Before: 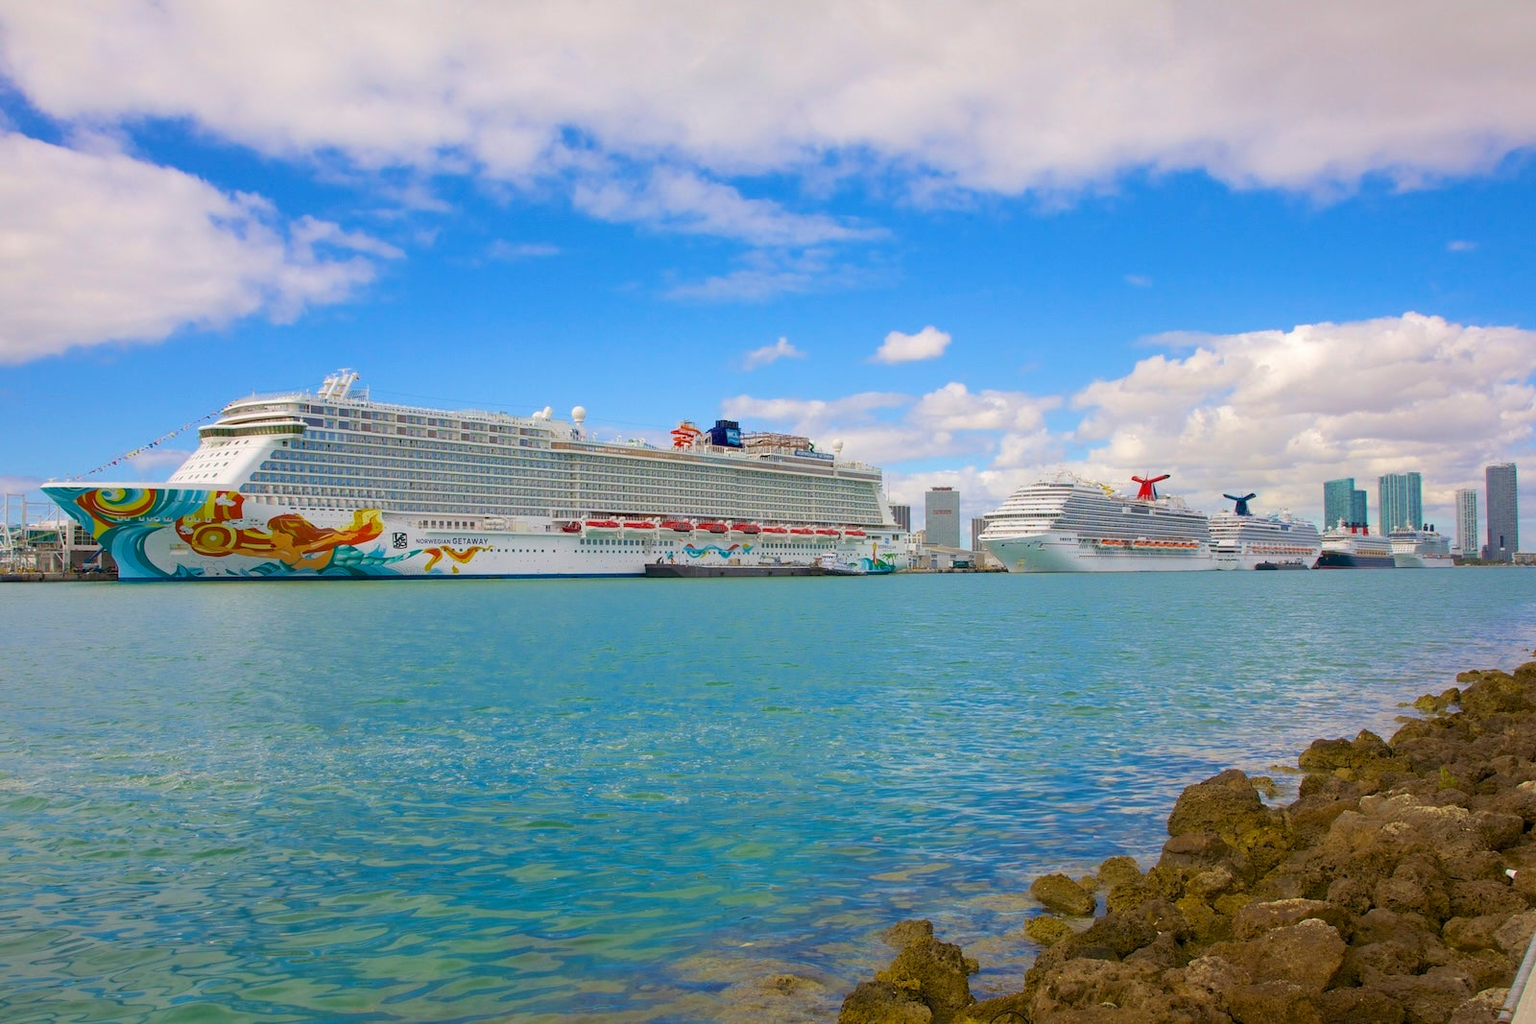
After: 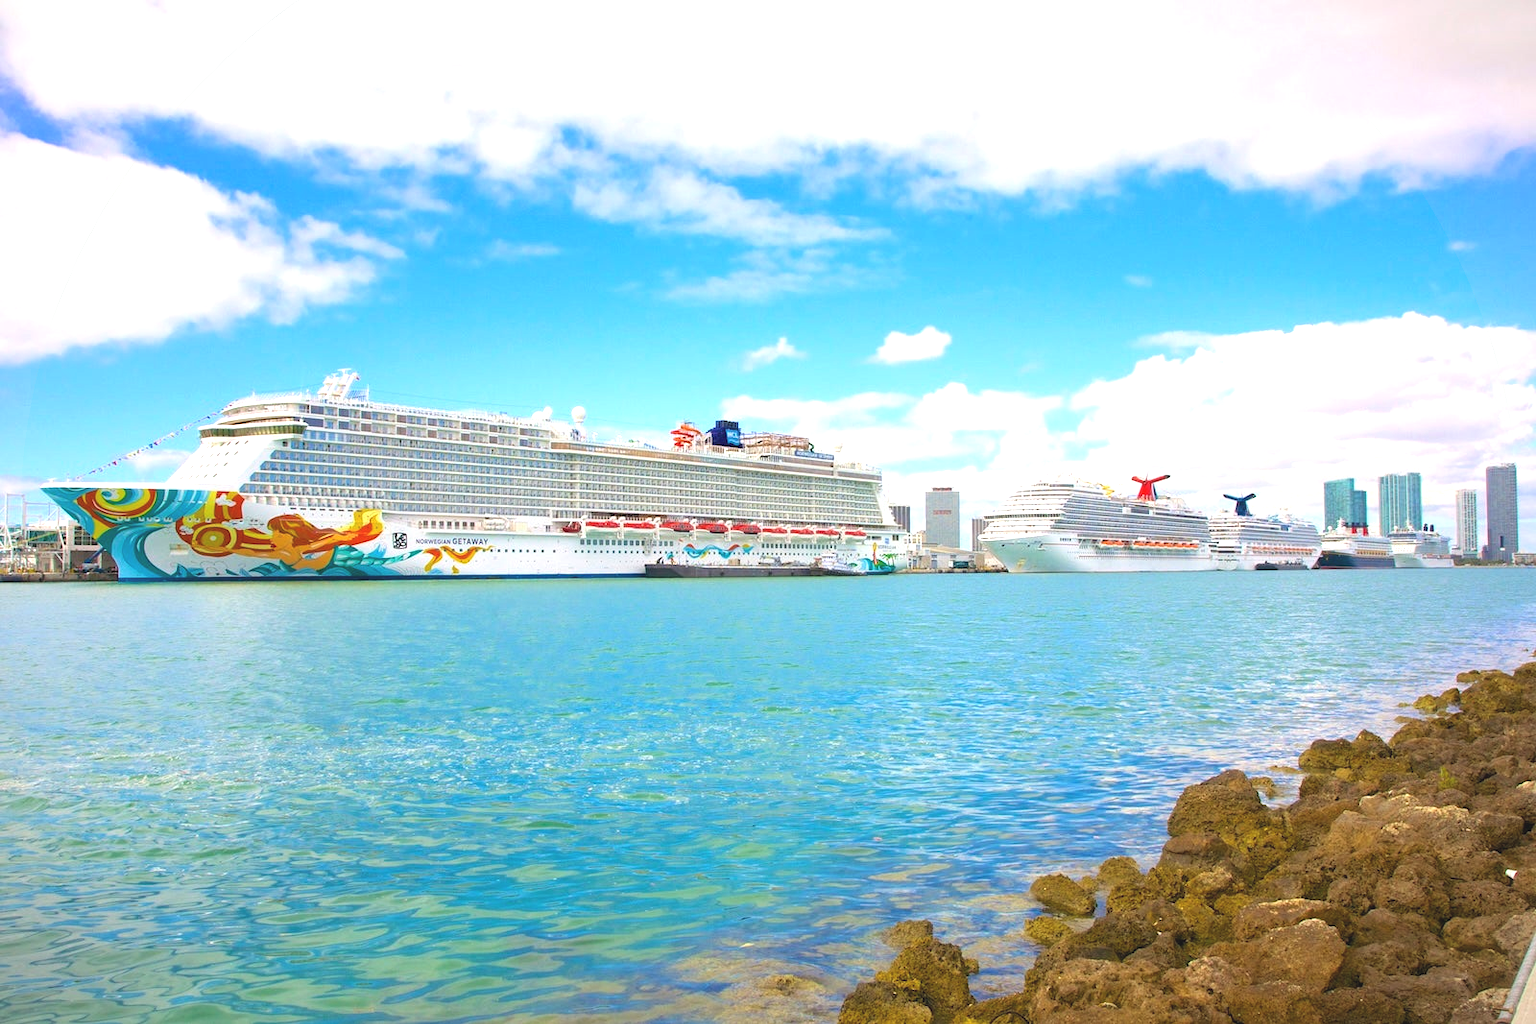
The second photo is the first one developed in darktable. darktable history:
exposure: black level correction -0.005, exposure 1.004 EV, compensate exposure bias true, compensate highlight preservation false
vignetting: fall-off start 97.37%, fall-off radius 78.4%, width/height ratio 1.12, unbound false
